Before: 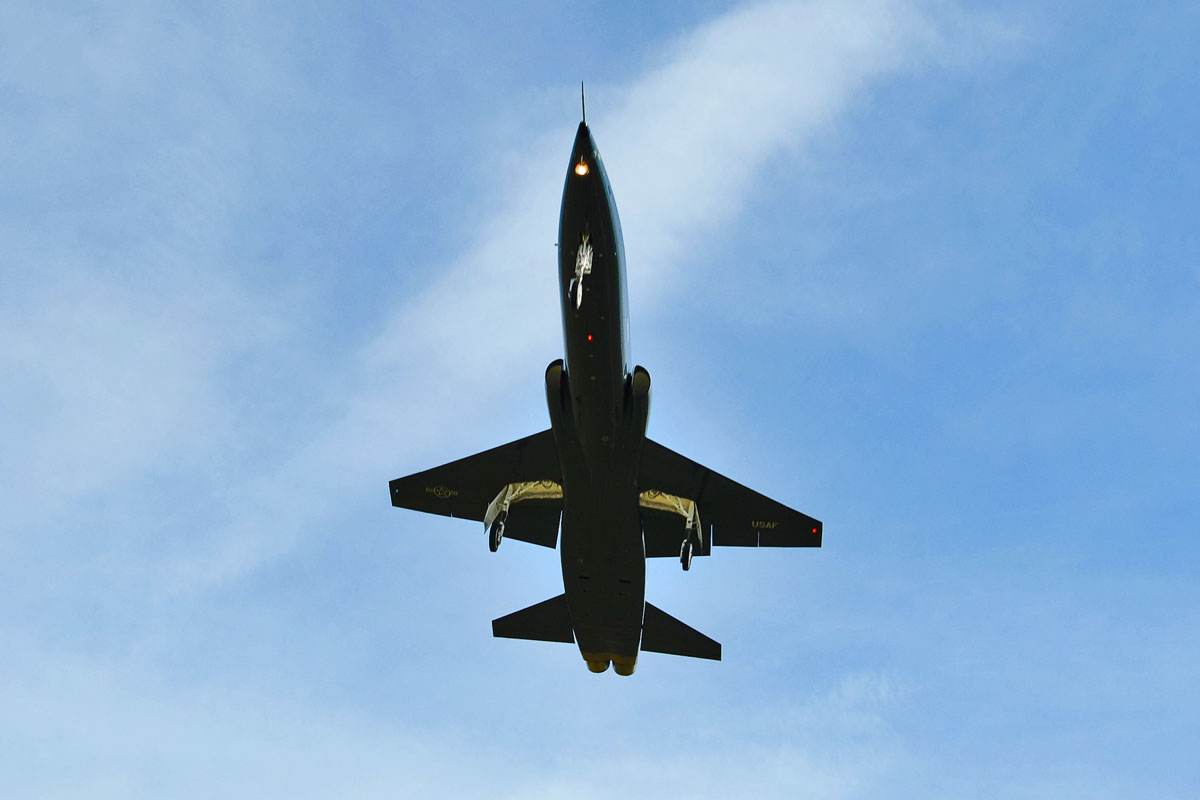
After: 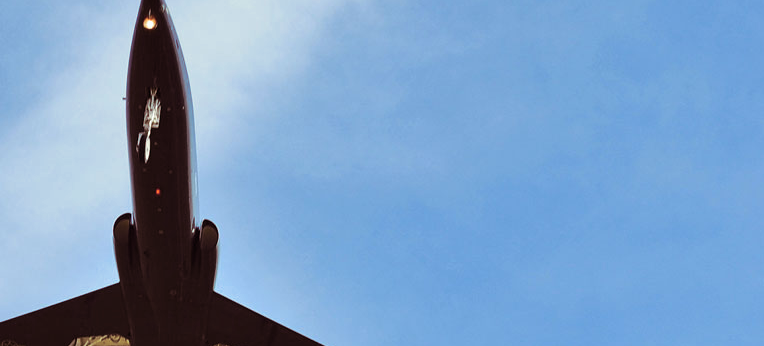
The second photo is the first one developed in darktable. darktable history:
split-toning: on, module defaults
crop: left 36.005%, top 18.293%, right 0.31%, bottom 38.444%
